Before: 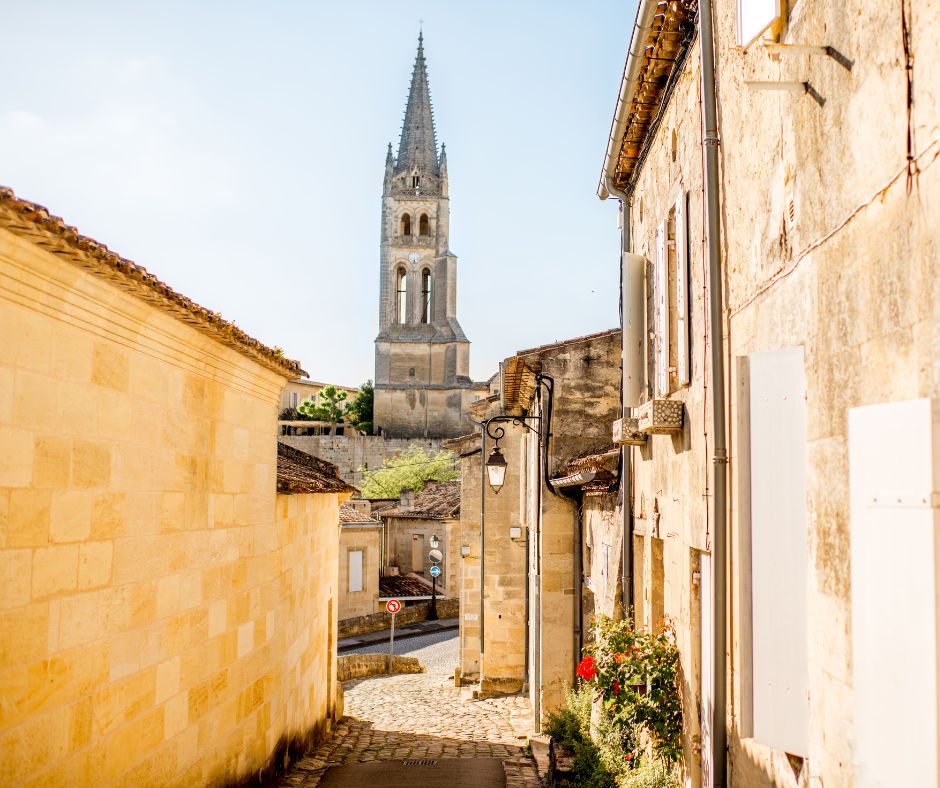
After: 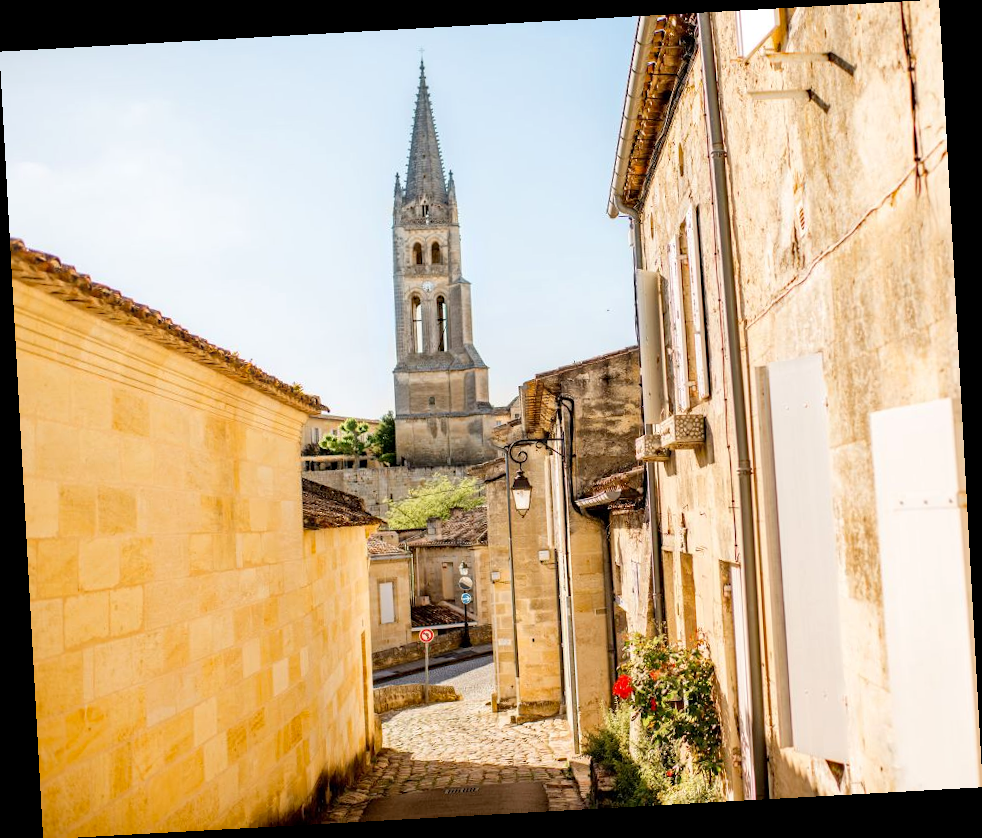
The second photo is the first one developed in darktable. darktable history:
rotate and perspective: rotation -3.18°, automatic cropping off
haze removal: compatibility mode true, adaptive false
